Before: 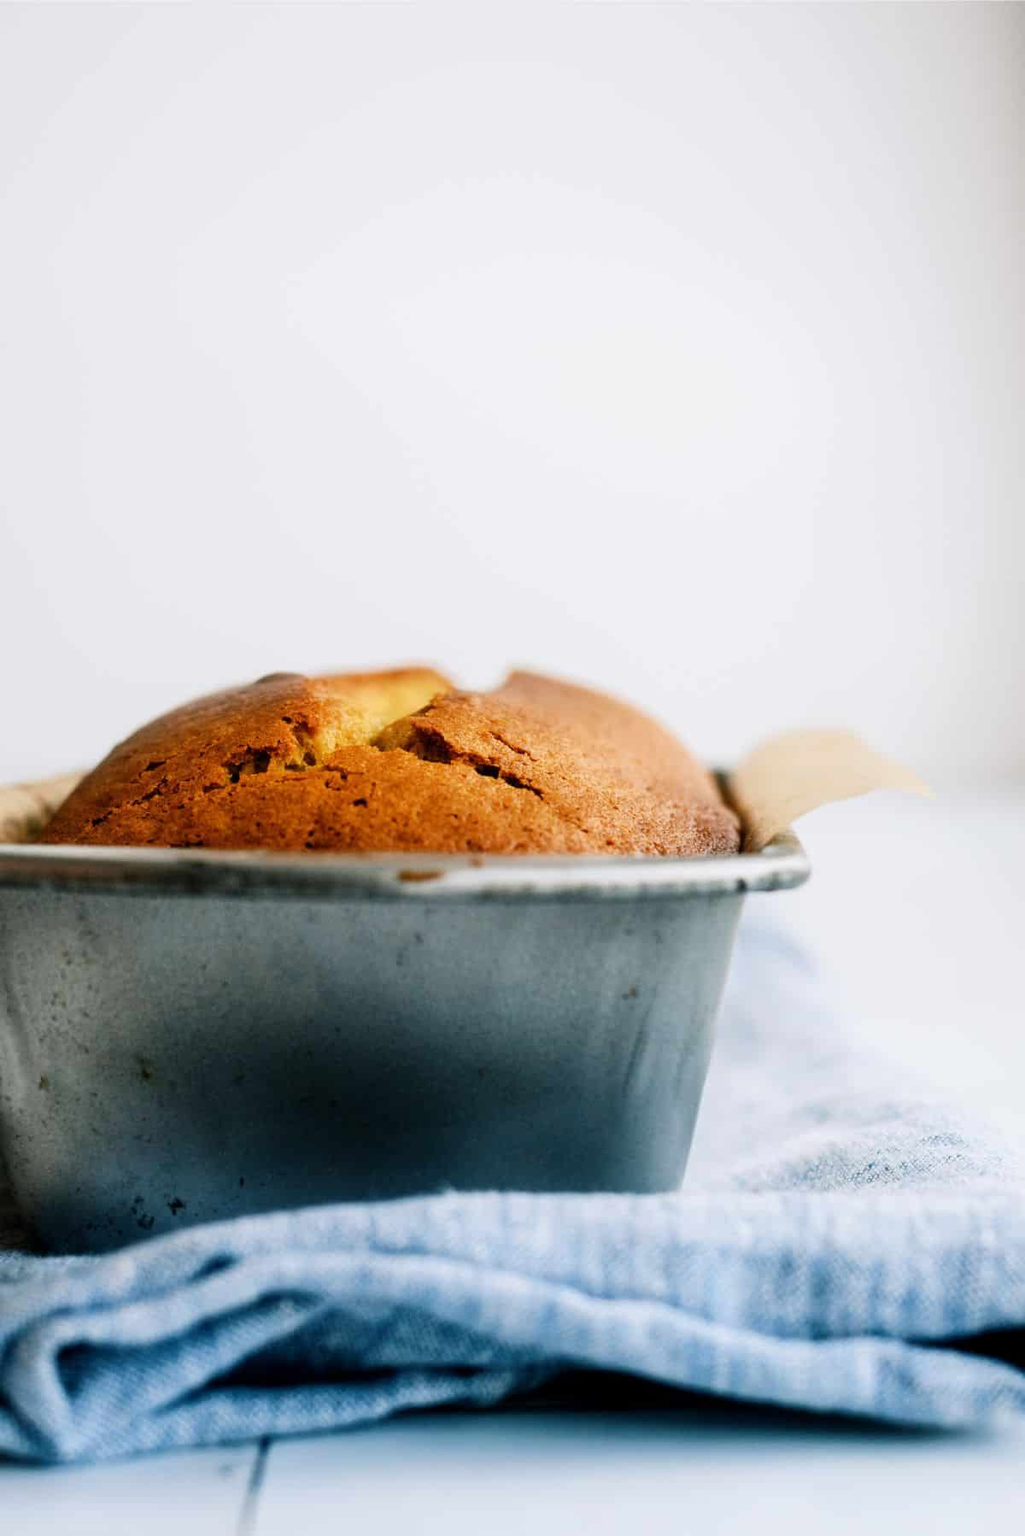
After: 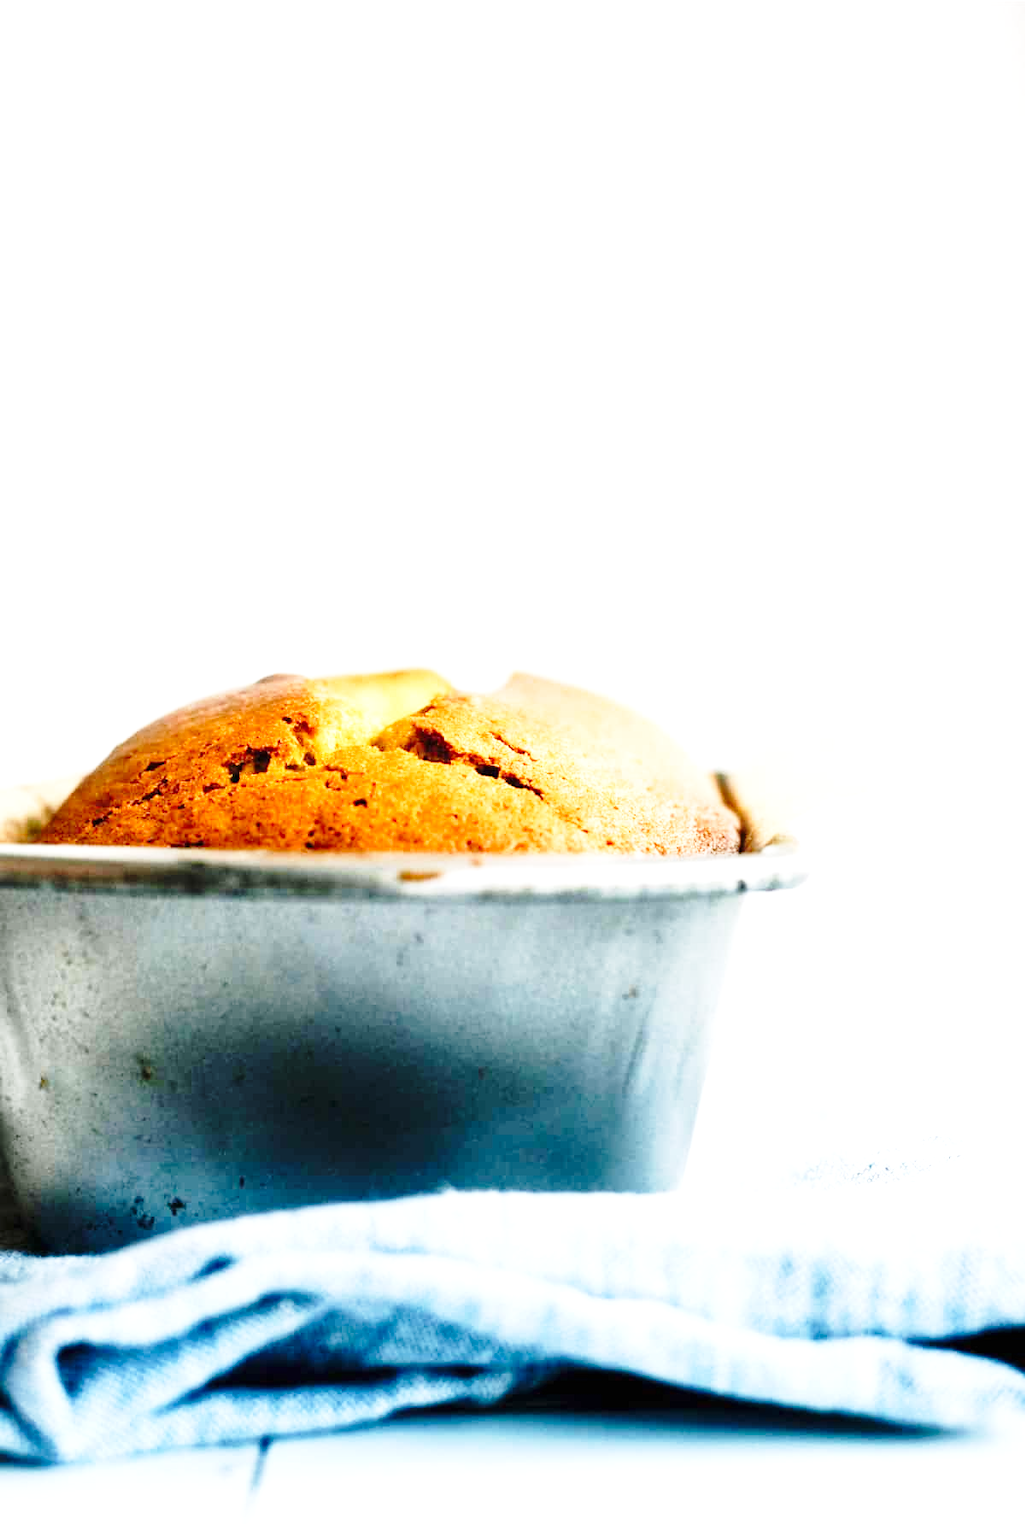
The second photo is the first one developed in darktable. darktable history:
exposure: black level correction 0, exposure 0.897 EV, compensate exposure bias true, compensate highlight preservation false
base curve: curves: ch0 [(0, 0) (0.028, 0.03) (0.121, 0.232) (0.46, 0.748) (0.859, 0.968) (1, 1)], preserve colors none
